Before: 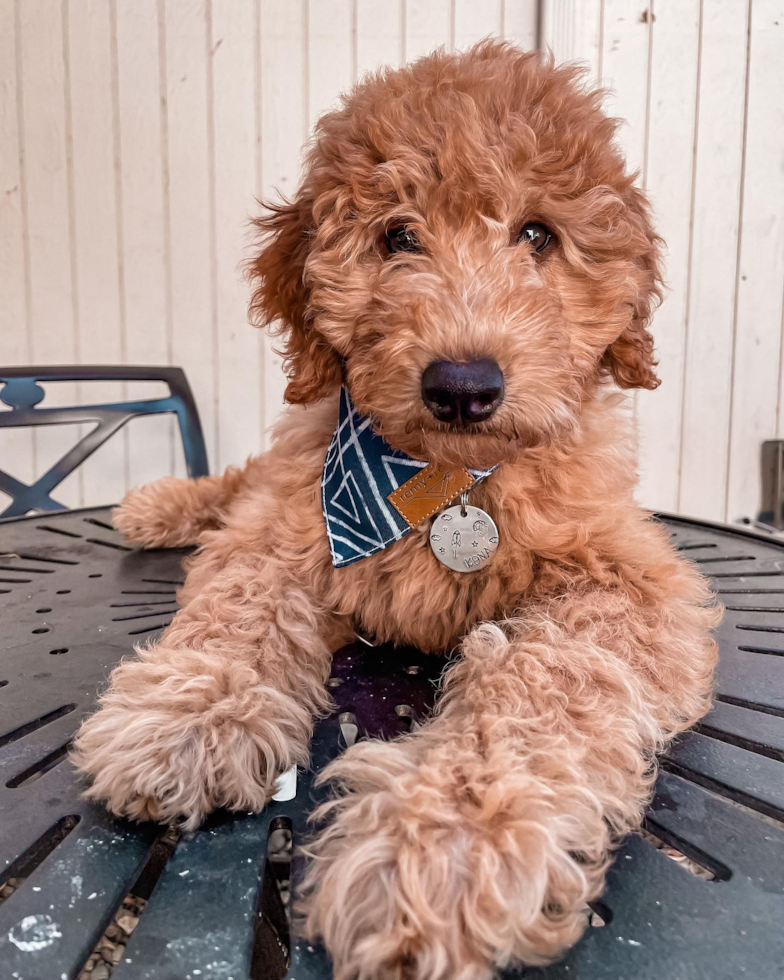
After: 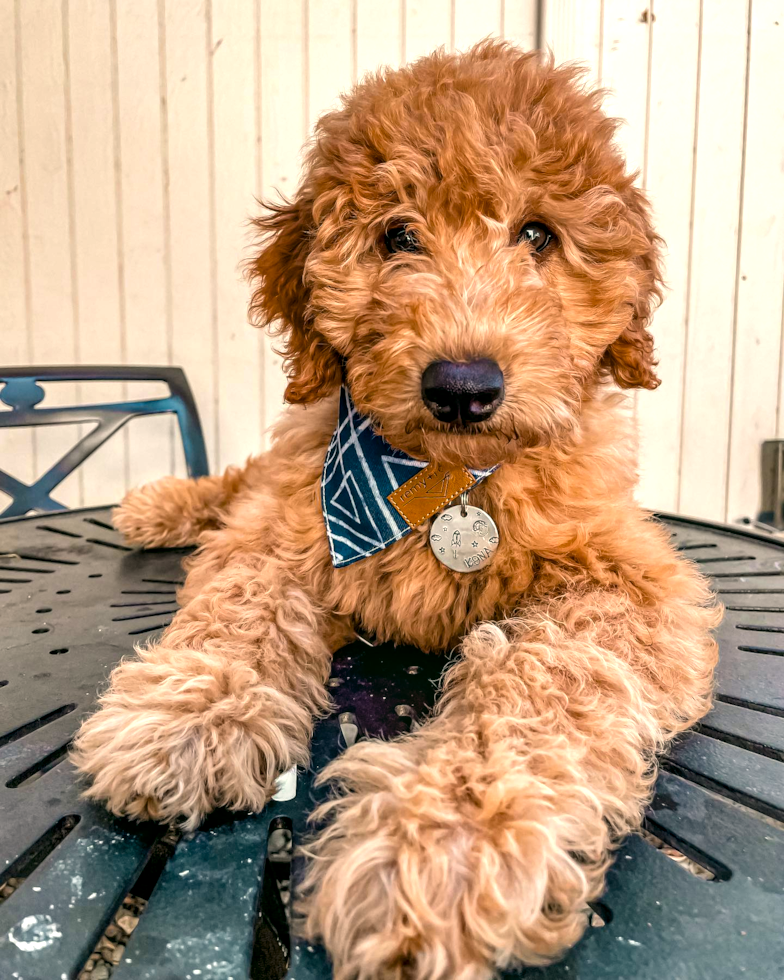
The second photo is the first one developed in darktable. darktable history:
local contrast: on, module defaults
tone equalizer: -8 EV -0.405 EV, -7 EV -0.376 EV, -6 EV -0.343 EV, -5 EV -0.191 EV, -3 EV 0.211 EV, -2 EV 0.333 EV, -1 EV 0.39 EV, +0 EV 0.415 EV
color correction: highlights a* -0.353, highlights b* 9.25, shadows a* -8.89, shadows b* 1.45
color balance rgb: perceptual saturation grading › global saturation 19.516%, global vibrance 21.543%
